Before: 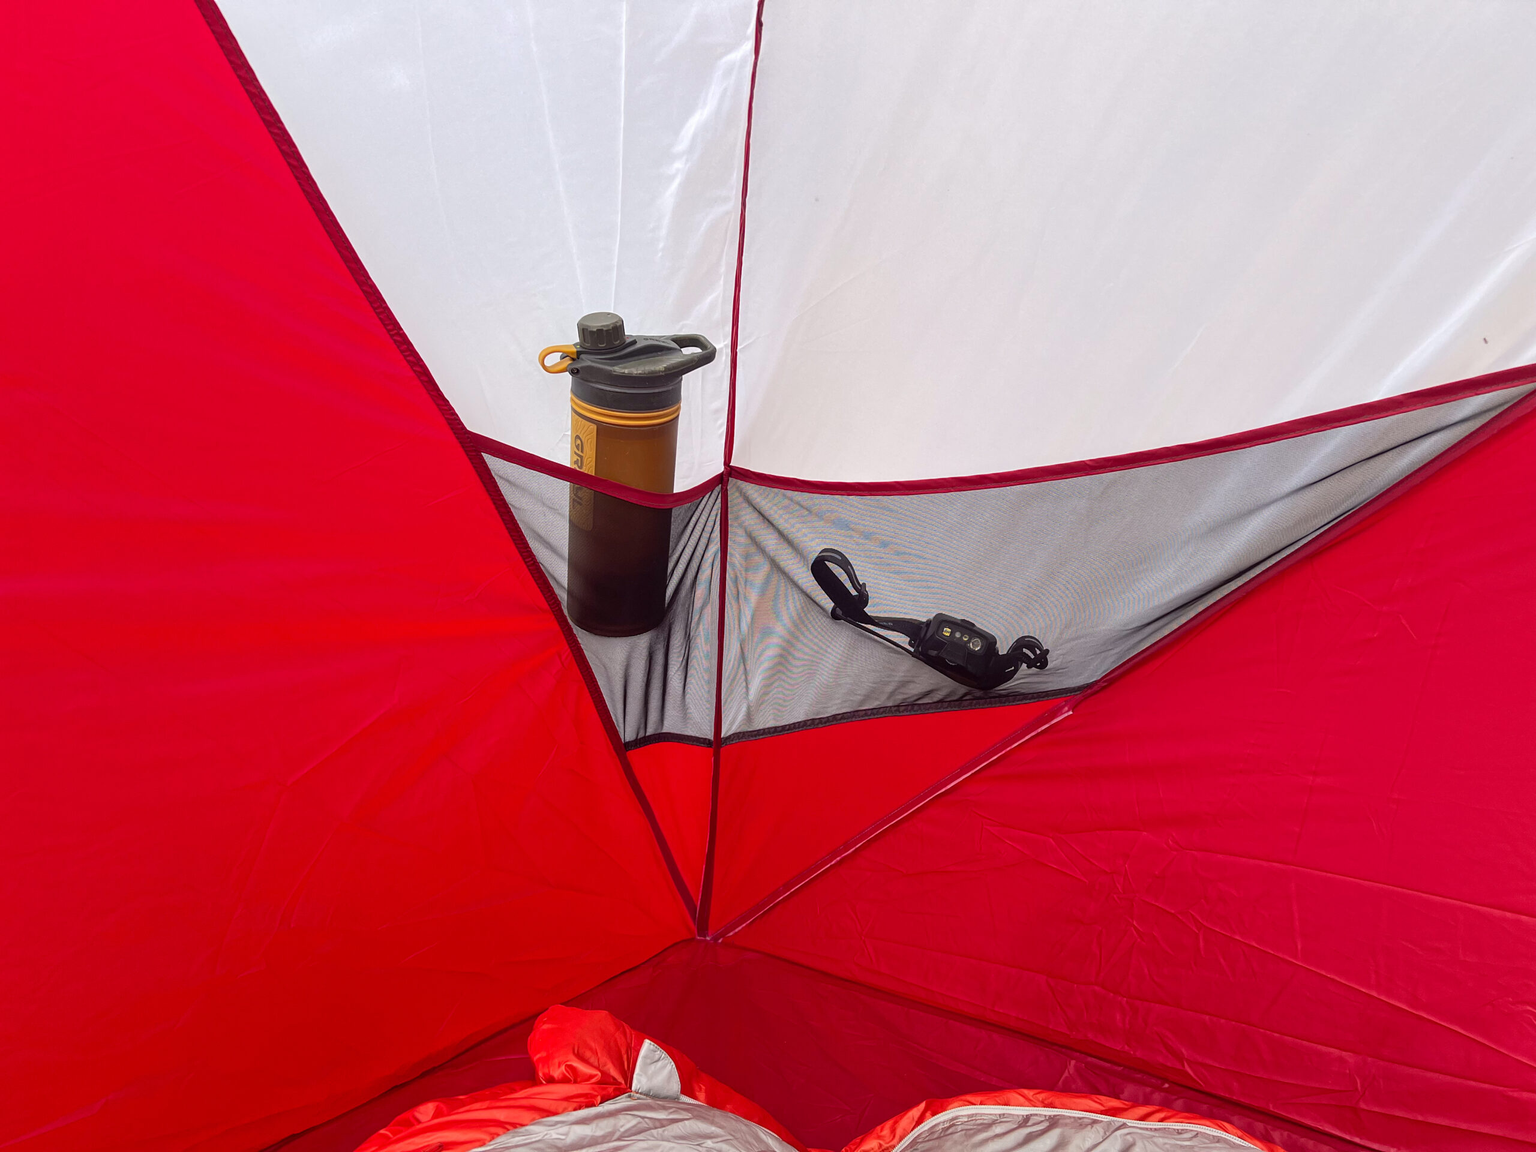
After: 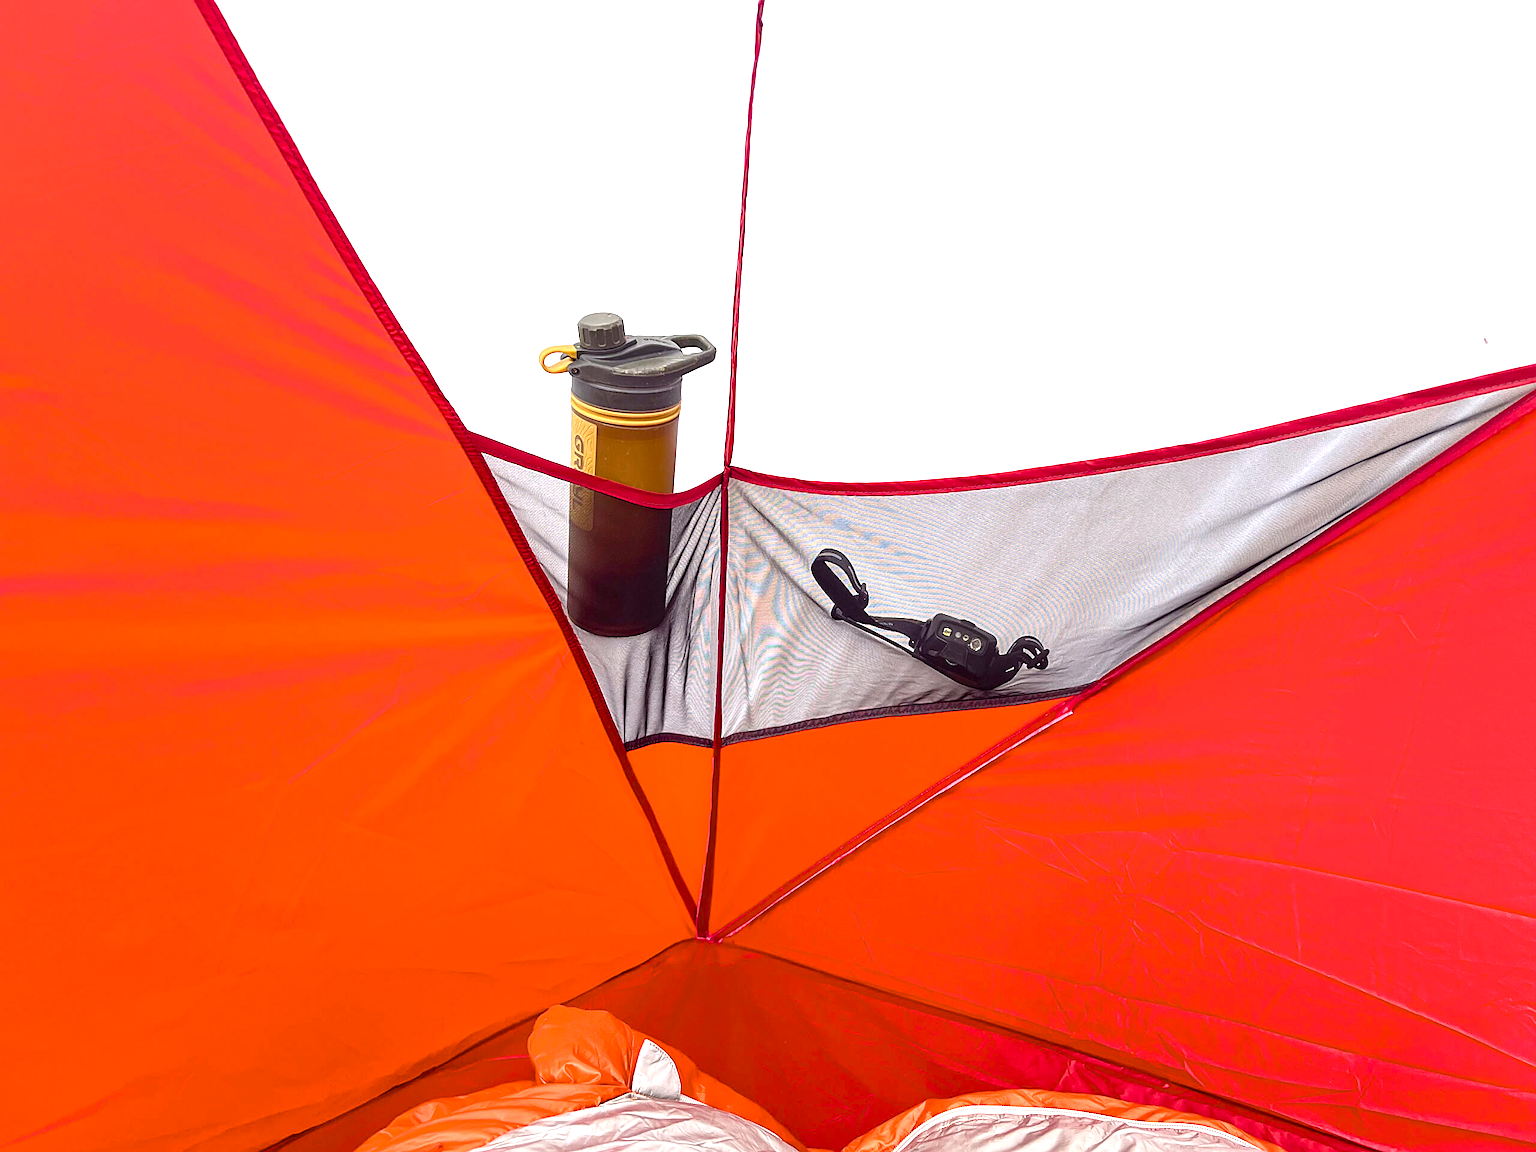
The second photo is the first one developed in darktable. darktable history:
color zones: curves: ch0 [(0, 0.558) (0.143, 0.548) (0.286, 0.447) (0.429, 0.259) (0.571, 0.5) (0.714, 0.5) (0.857, 0.593) (1, 0.558)]; ch1 [(0, 0.543) (0.01, 0.544) (0.12, 0.492) (0.248, 0.458) (0.5, 0.534) (0.748, 0.5) (0.99, 0.469) (1, 0.543)]; ch2 [(0, 0.507) (0.143, 0.522) (0.286, 0.505) (0.429, 0.5) (0.571, 0.5) (0.714, 0.5) (0.857, 0.5) (1, 0.507)]
sharpen: on, module defaults
color balance rgb: highlights gain › luminance 14.75%, perceptual saturation grading › global saturation 20%, perceptual saturation grading › highlights -25.487%, perceptual saturation grading › shadows 25.331%
exposure: black level correction 0, exposure 0.694 EV, compensate highlight preservation false
